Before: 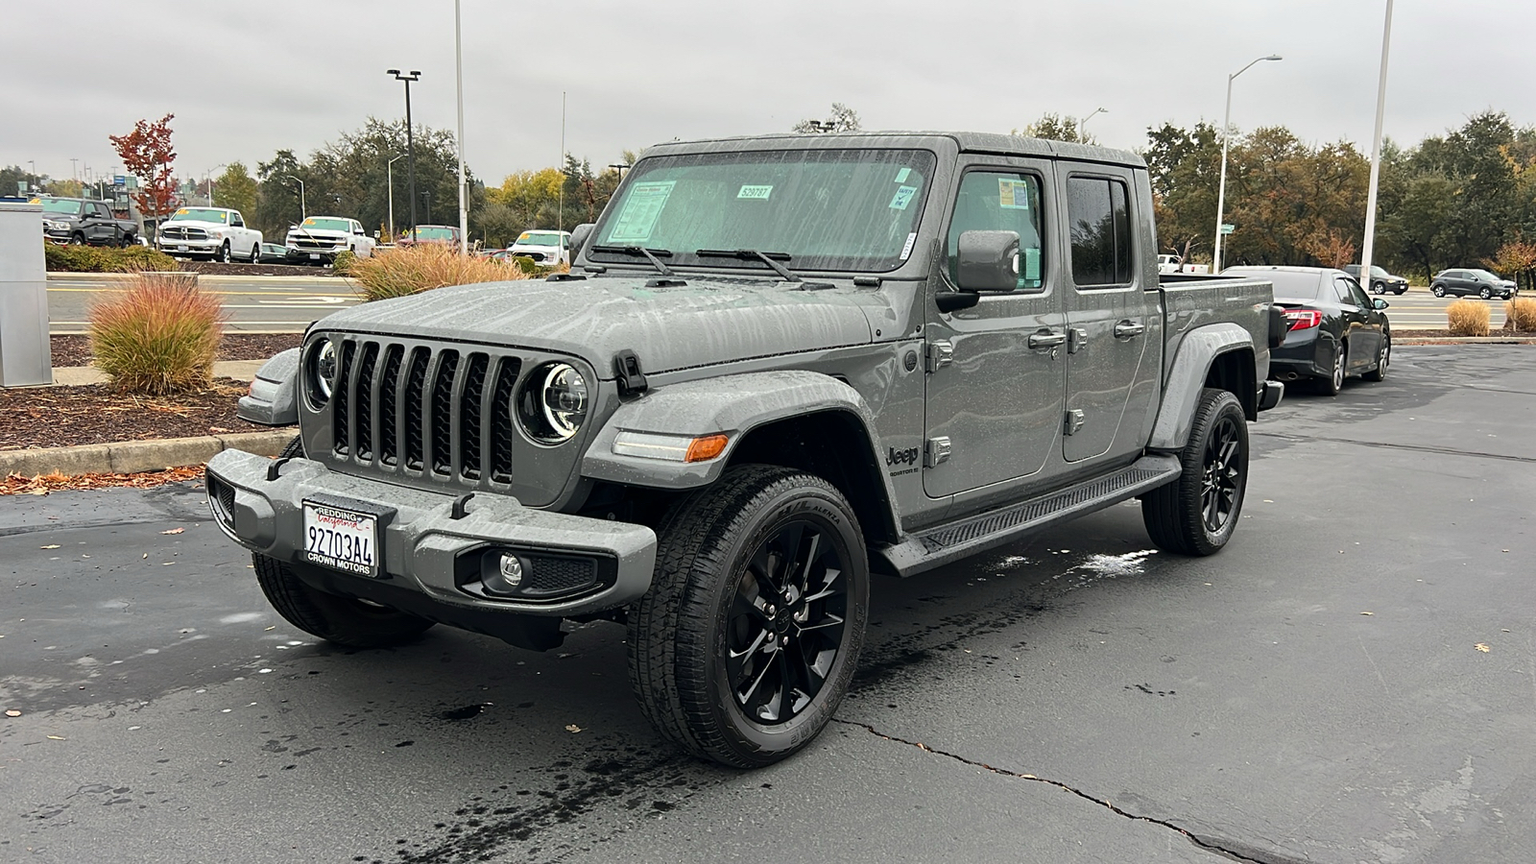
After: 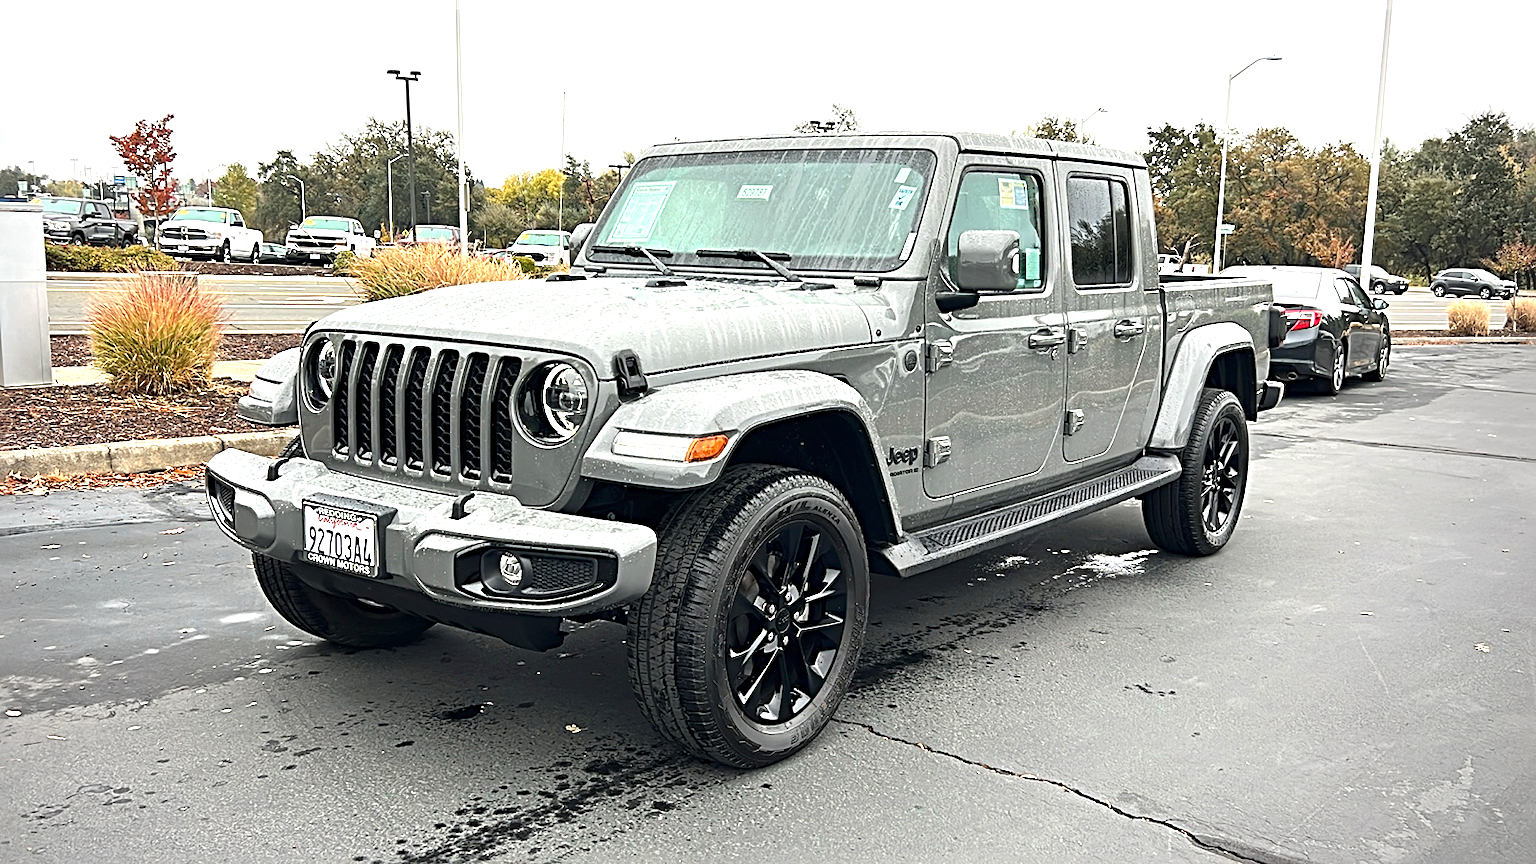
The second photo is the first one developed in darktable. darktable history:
sharpen: radius 3.949
exposure: black level correction 0, exposure 1.001 EV, compensate exposure bias true, compensate highlight preservation false
vignetting: center (-0.065, -0.307)
